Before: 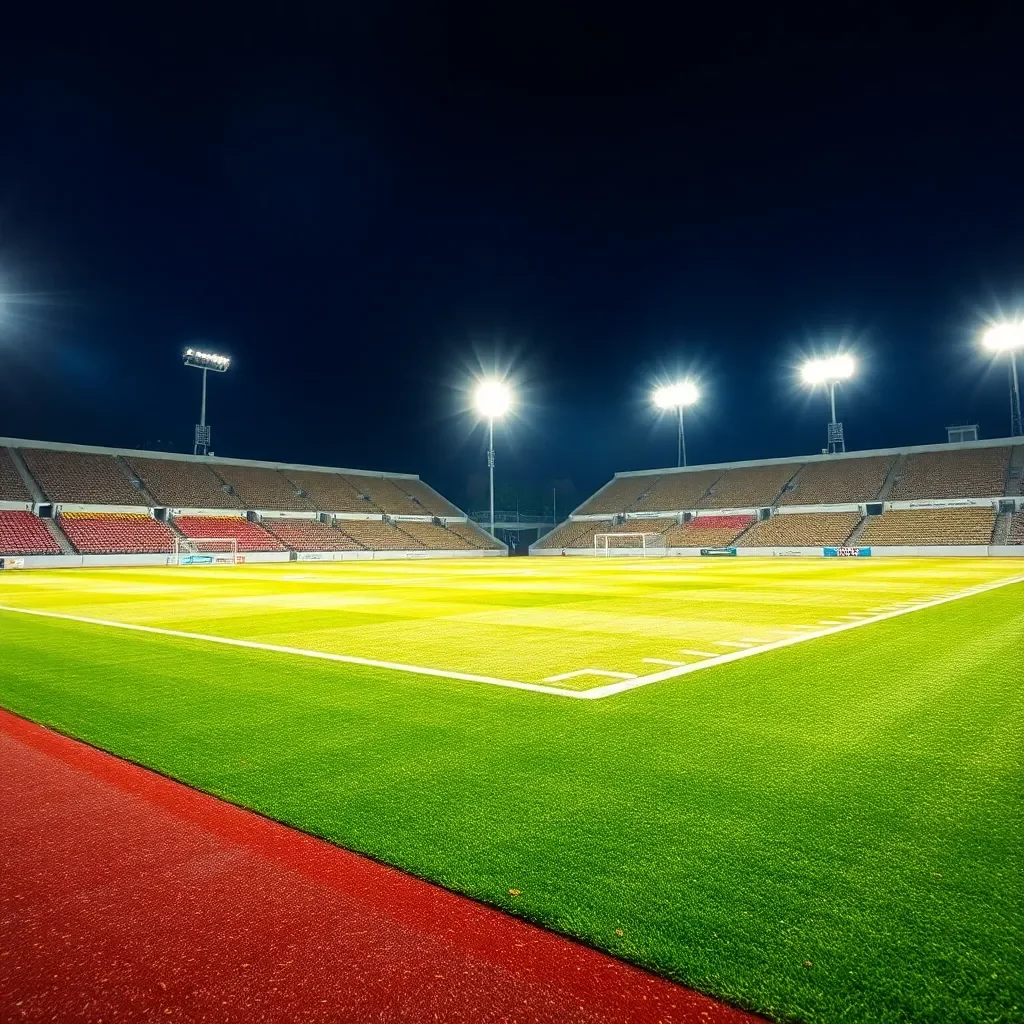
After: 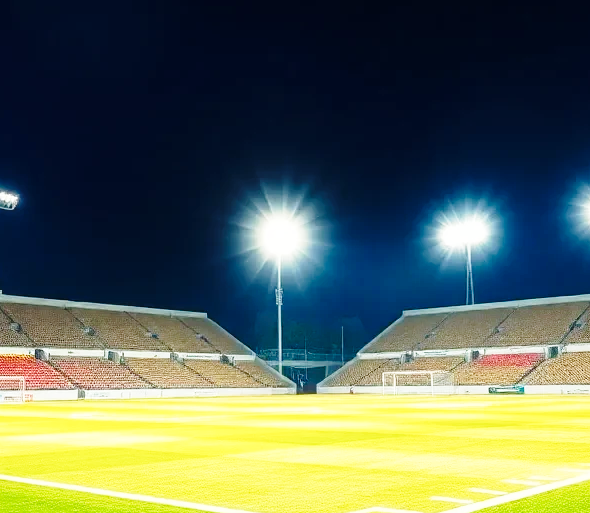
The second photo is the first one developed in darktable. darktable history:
base curve: curves: ch0 [(0, 0) (0.028, 0.03) (0.121, 0.232) (0.46, 0.748) (0.859, 0.968) (1, 1)], preserve colors none
crop: left 20.762%, top 15.91%, right 21.589%, bottom 33.902%
